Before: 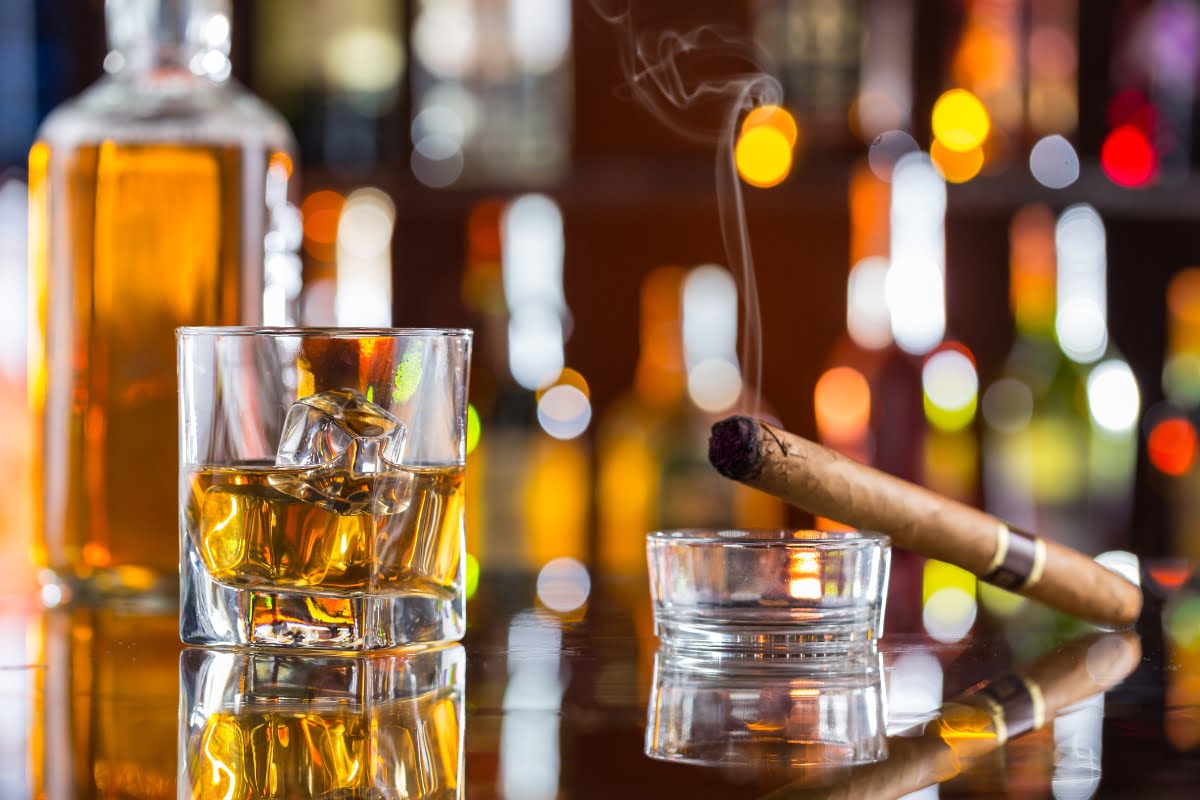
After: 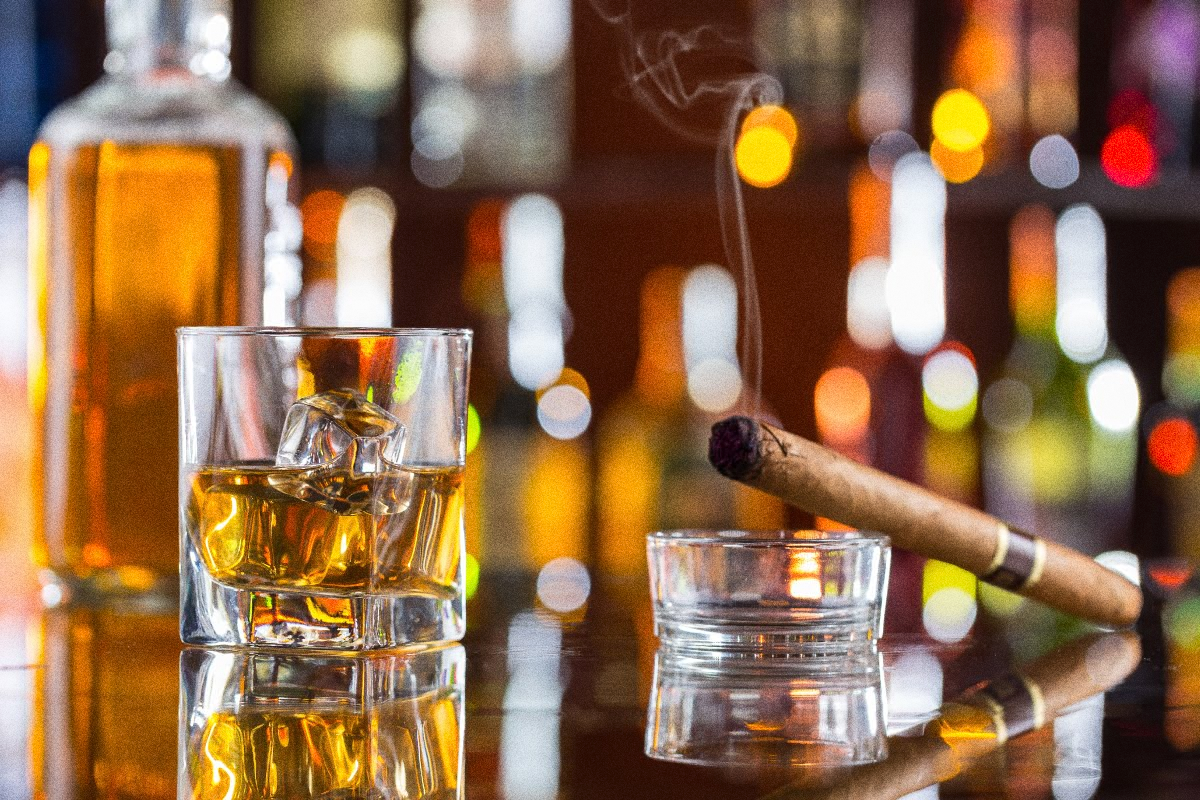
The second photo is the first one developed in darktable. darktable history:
shadows and highlights: shadows 20.91, highlights -35.45, soften with gaussian
grain: coarseness 0.09 ISO, strength 40%
white balance: red 1, blue 1
